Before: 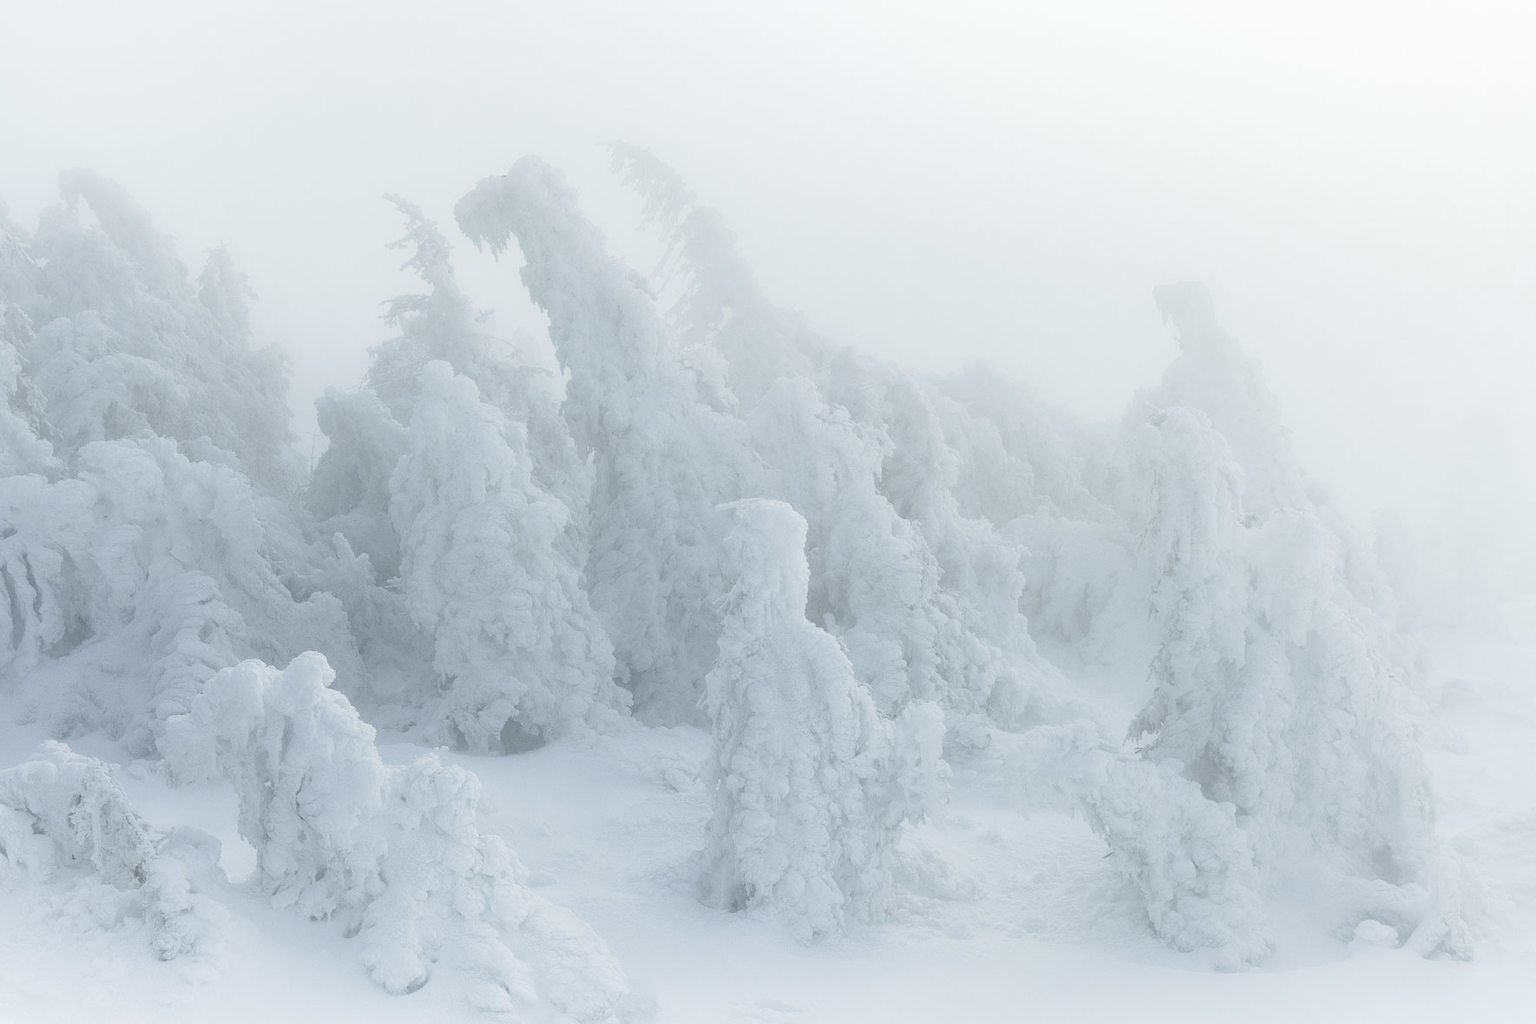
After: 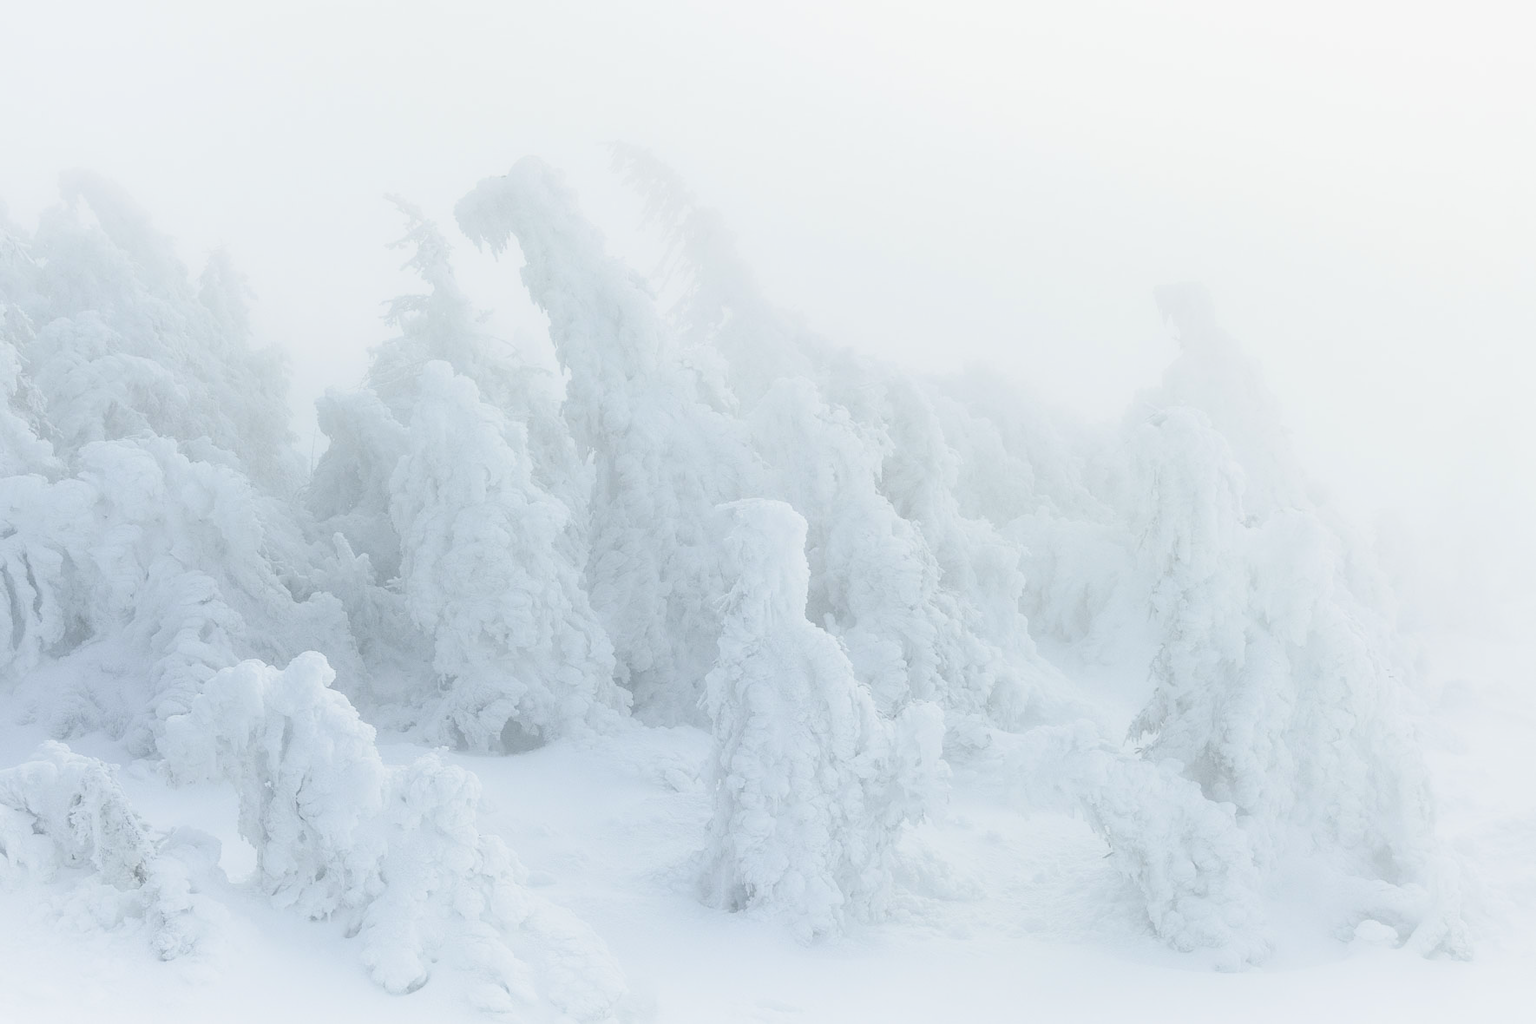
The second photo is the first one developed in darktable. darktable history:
exposure: exposure 0.496 EV, compensate exposure bias true, compensate highlight preservation false
filmic rgb: black relative exposure -3.4 EV, white relative exposure 3.45 EV, threshold 3.06 EV, hardness 2.36, contrast 1.103, color science v6 (2022), enable highlight reconstruction true
